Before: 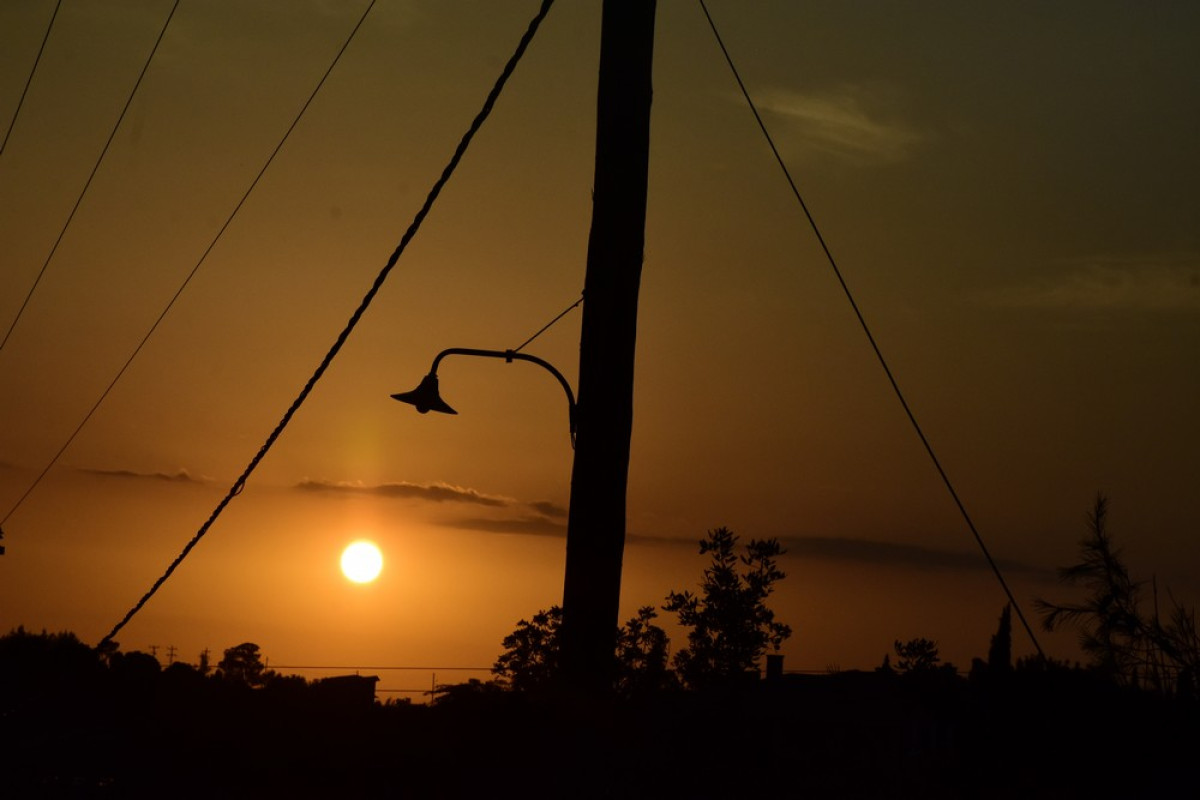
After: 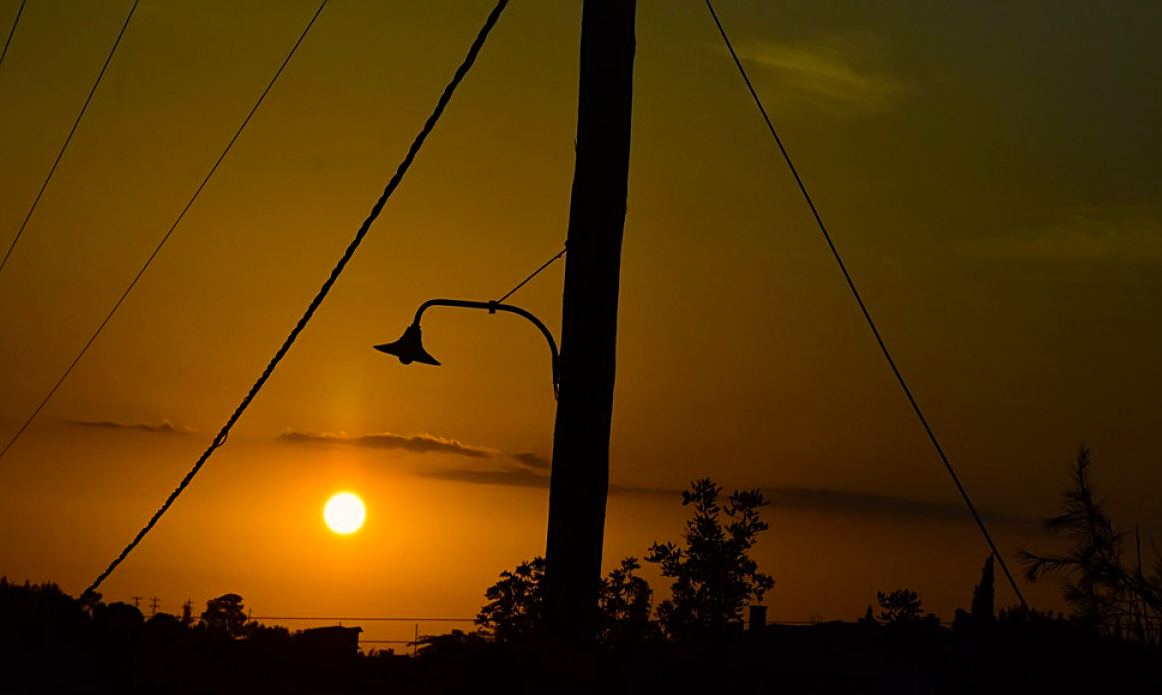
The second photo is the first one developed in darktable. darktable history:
crop: left 1.499%, top 6.153%, right 1.664%, bottom 6.893%
sharpen: on, module defaults
color balance rgb: shadows lift › chroma 2.04%, shadows lift › hue 217.77°, highlights gain › chroma 1.626%, highlights gain › hue 55.42°, perceptual saturation grading › global saturation 19.994%, global vibrance 30.207%
